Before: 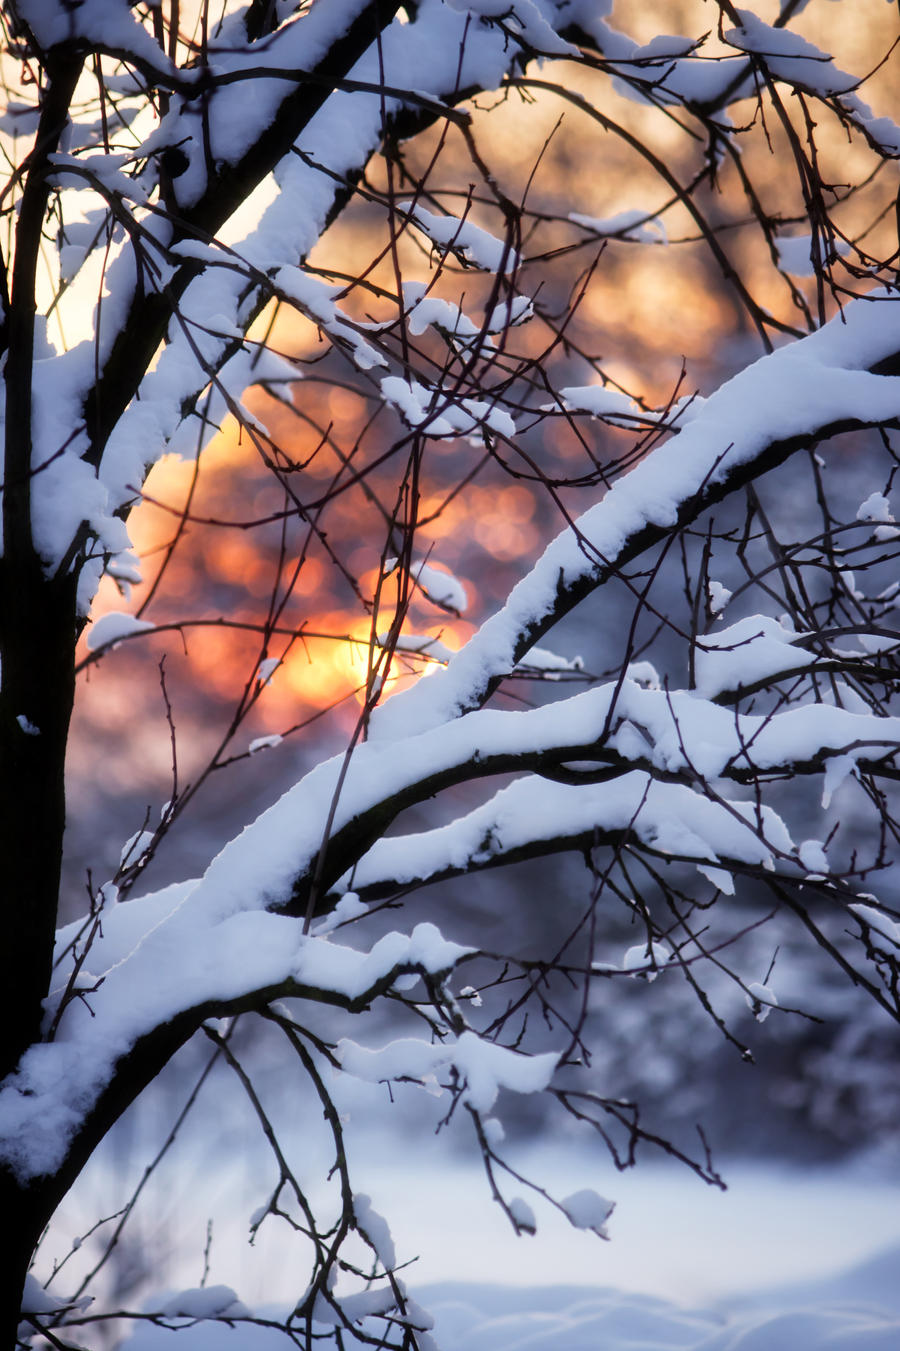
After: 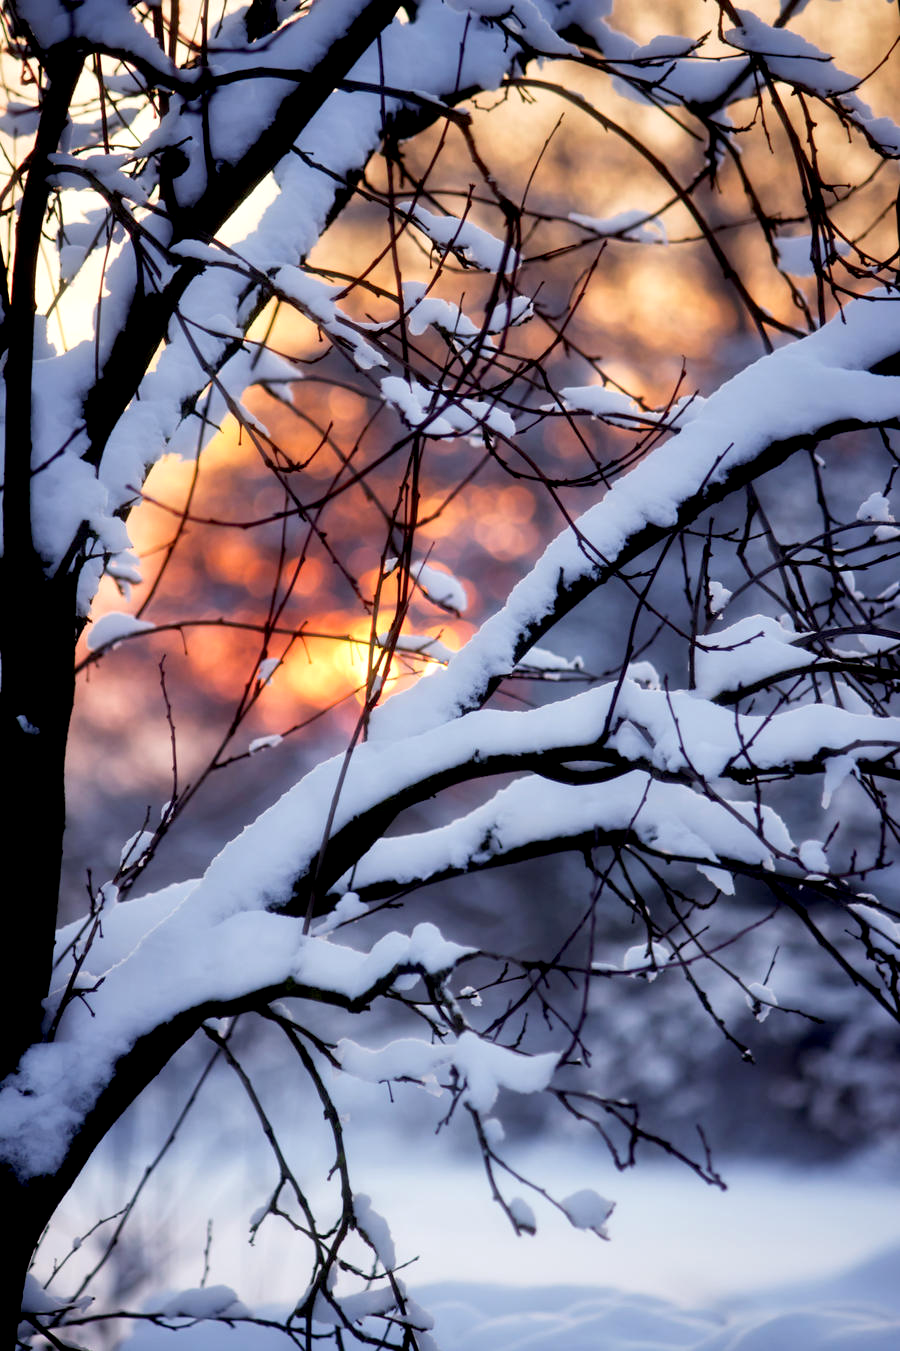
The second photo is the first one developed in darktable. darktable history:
exposure: black level correction 0.009, exposure 0.118 EV, compensate highlight preservation false
